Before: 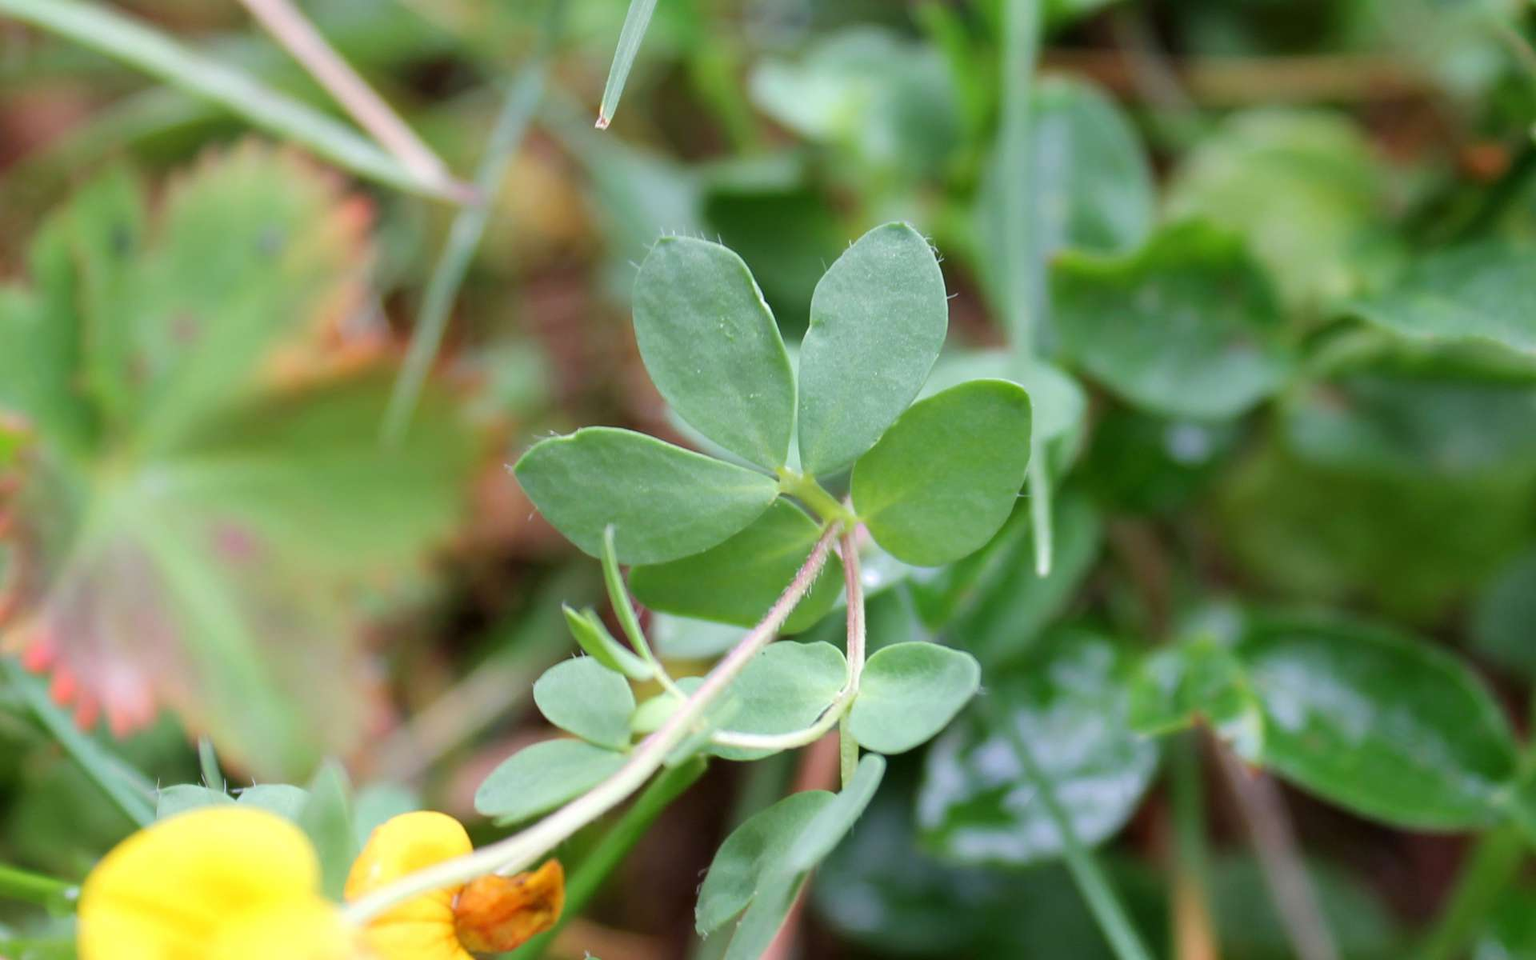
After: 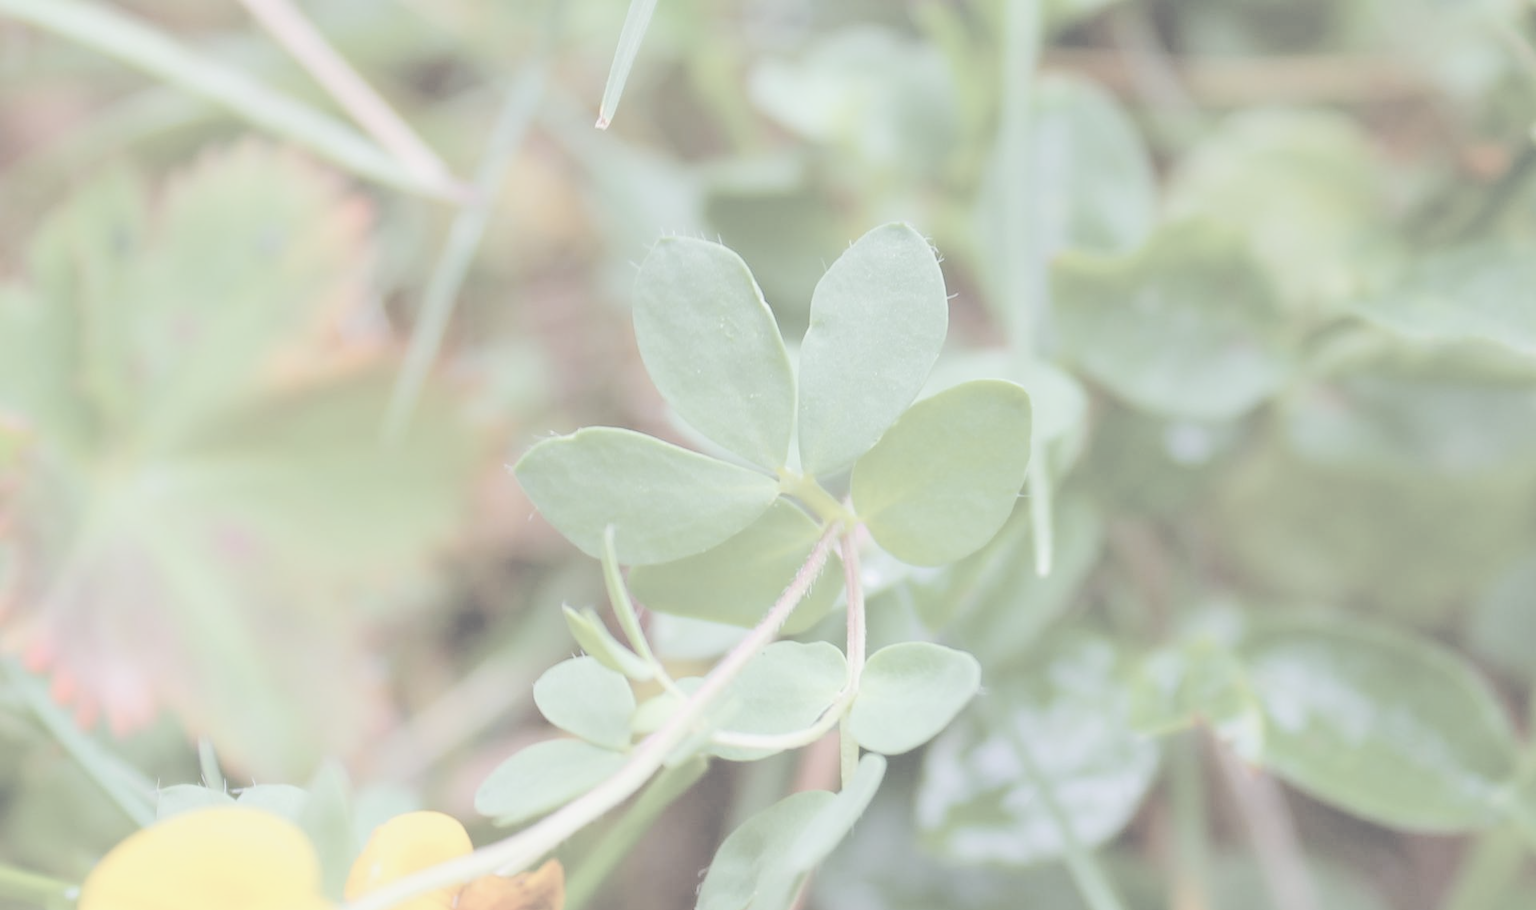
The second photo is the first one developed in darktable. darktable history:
color balance rgb: perceptual saturation grading › global saturation 25%, global vibrance 20%
exposure: black level correction 0.003, exposure 0.383 EV, compensate highlight preservation false
contrast brightness saturation: contrast -0.32, brightness 0.75, saturation -0.78
crop and rotate: top 0%, bottom 5.097%
